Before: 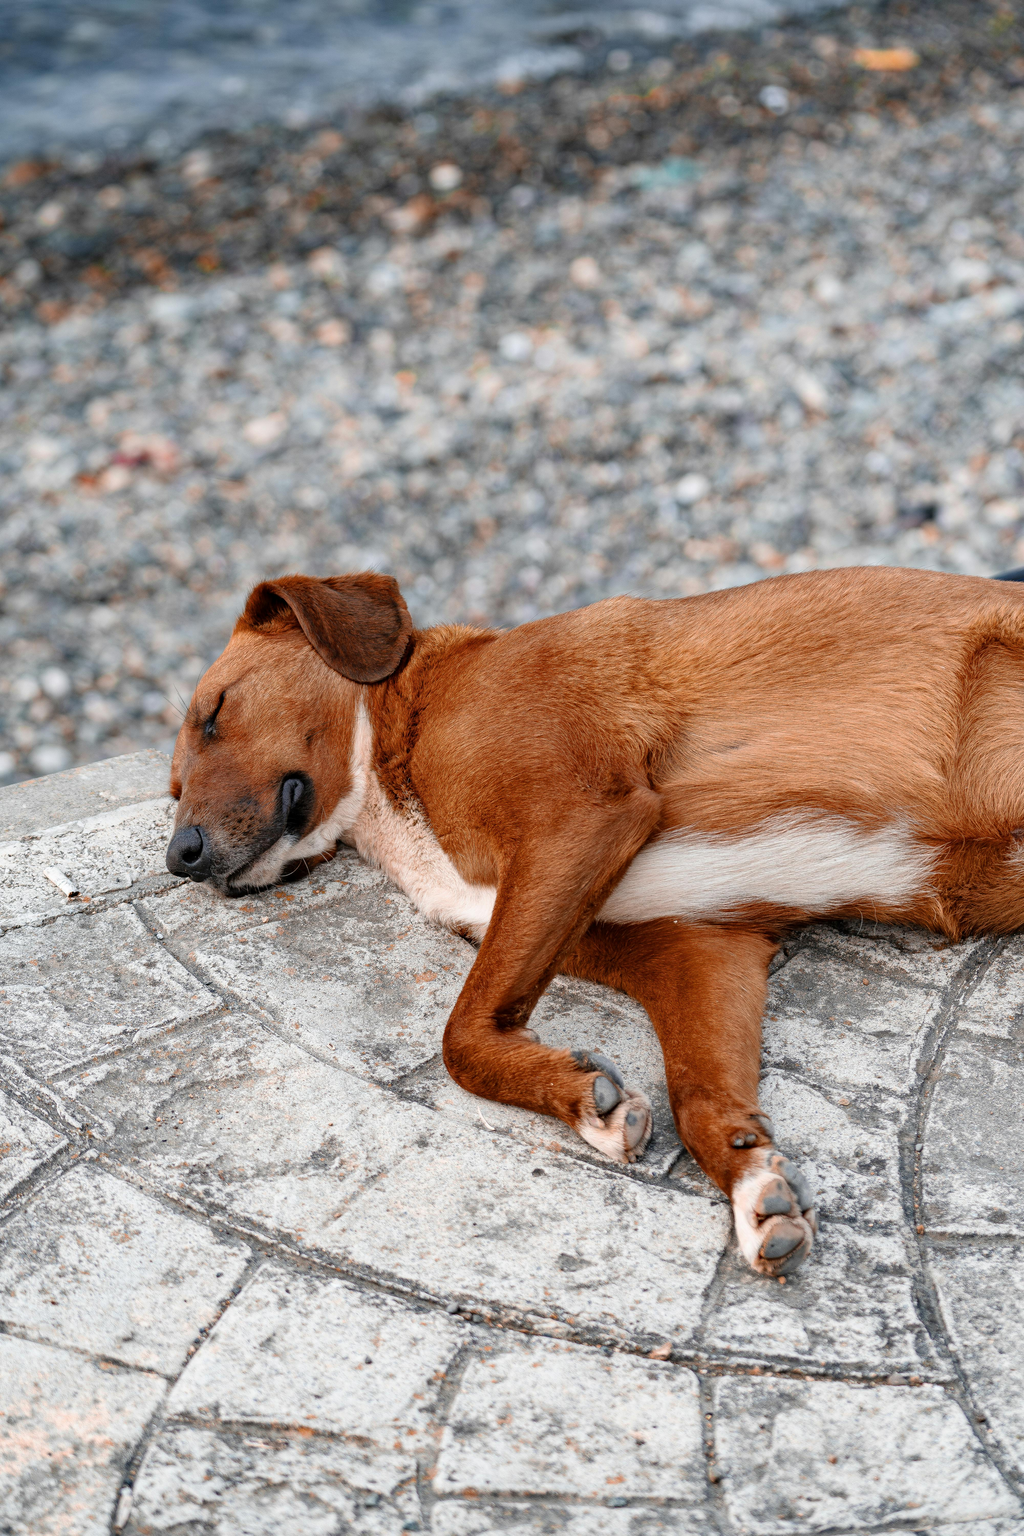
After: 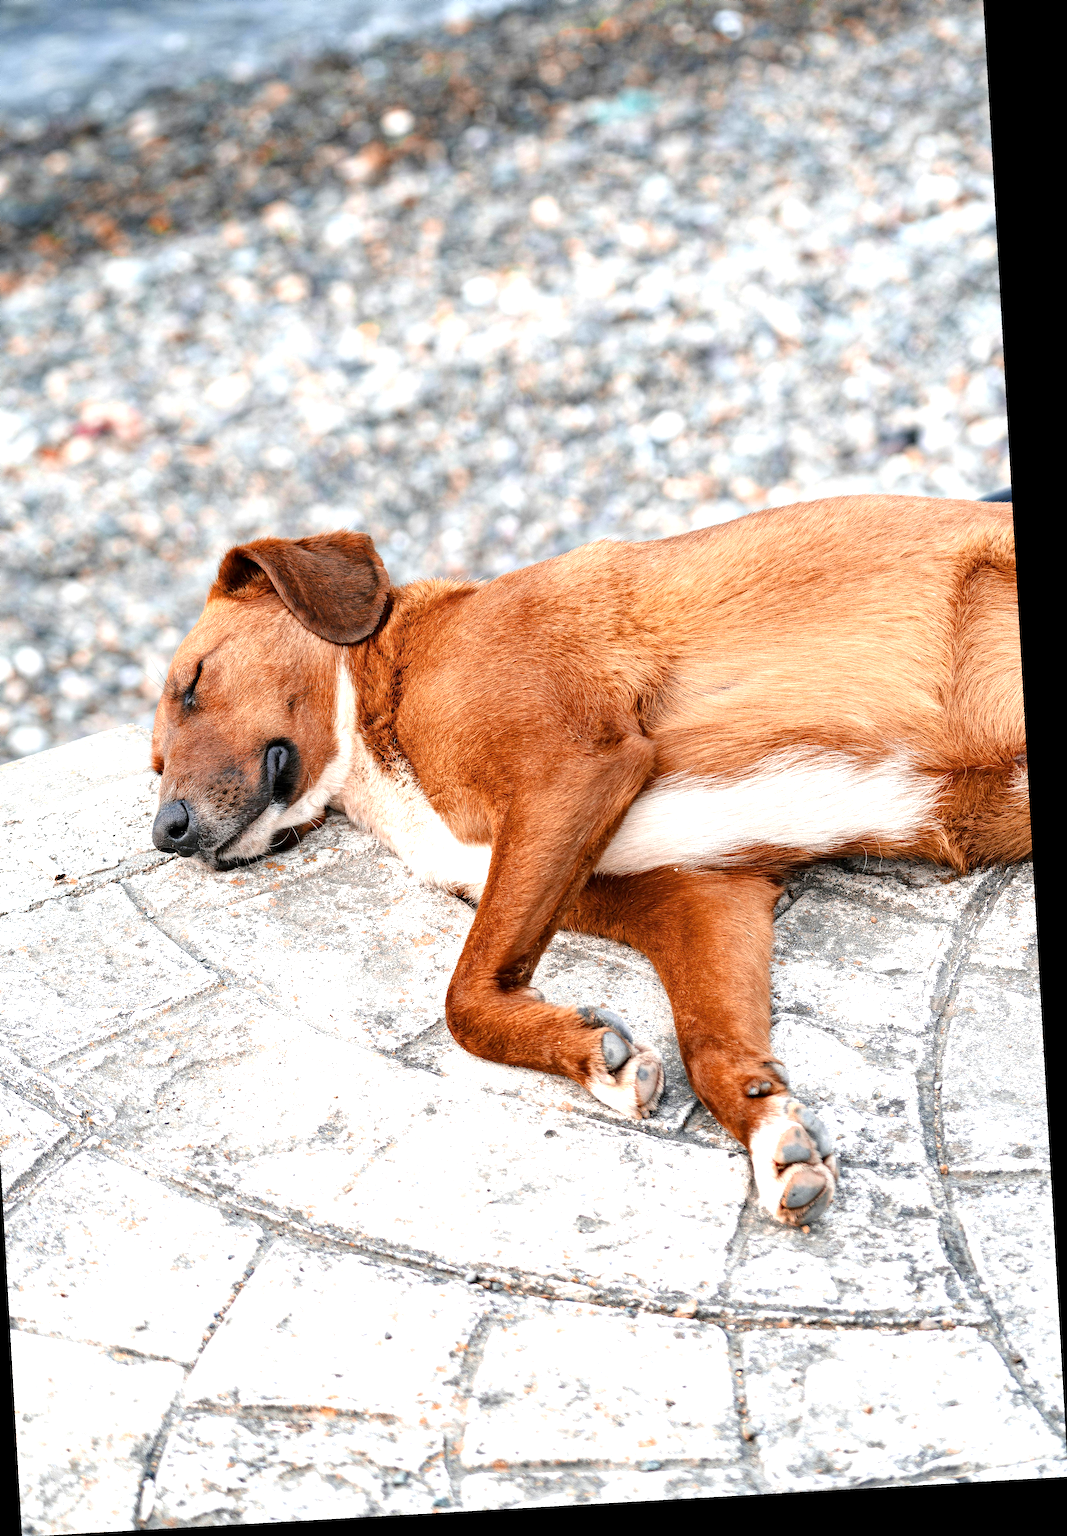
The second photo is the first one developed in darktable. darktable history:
exposure: exposure 1 EV, compensate exposure bias true, compensate highlight preservation false
crop and rotate: angle 3.29°, left 6.025%, top 5.676%
